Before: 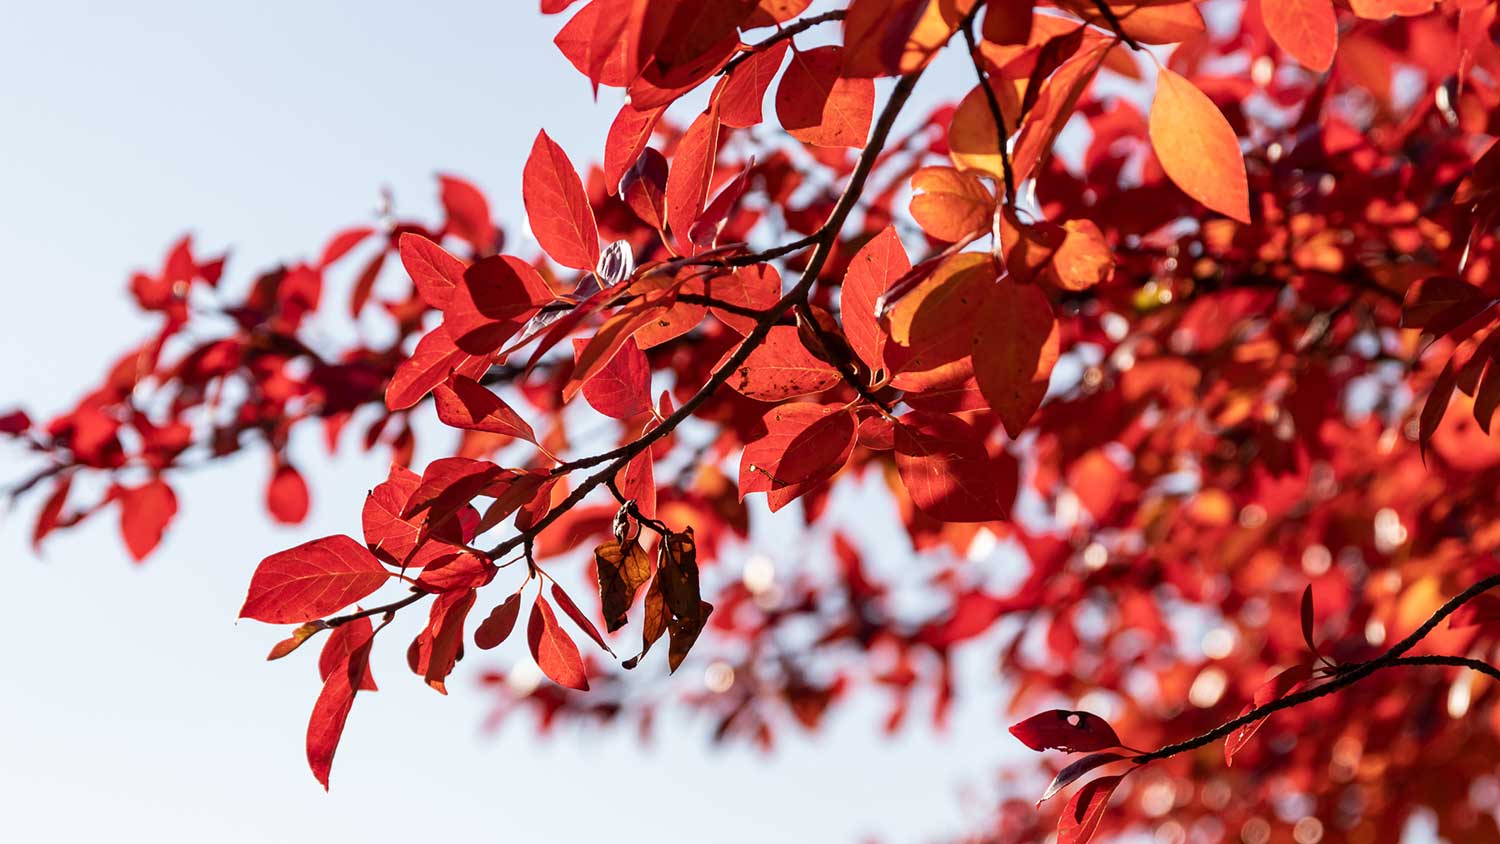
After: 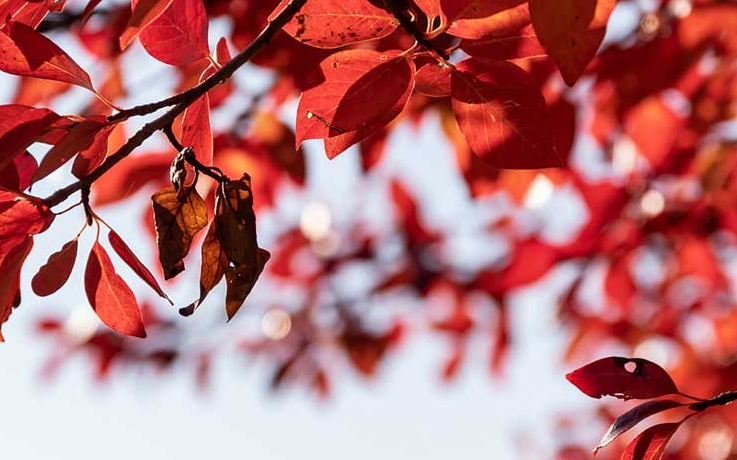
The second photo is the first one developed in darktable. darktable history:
crop: left 29.553%, top 41.879%, right 21.255%, bottom 3.513%
